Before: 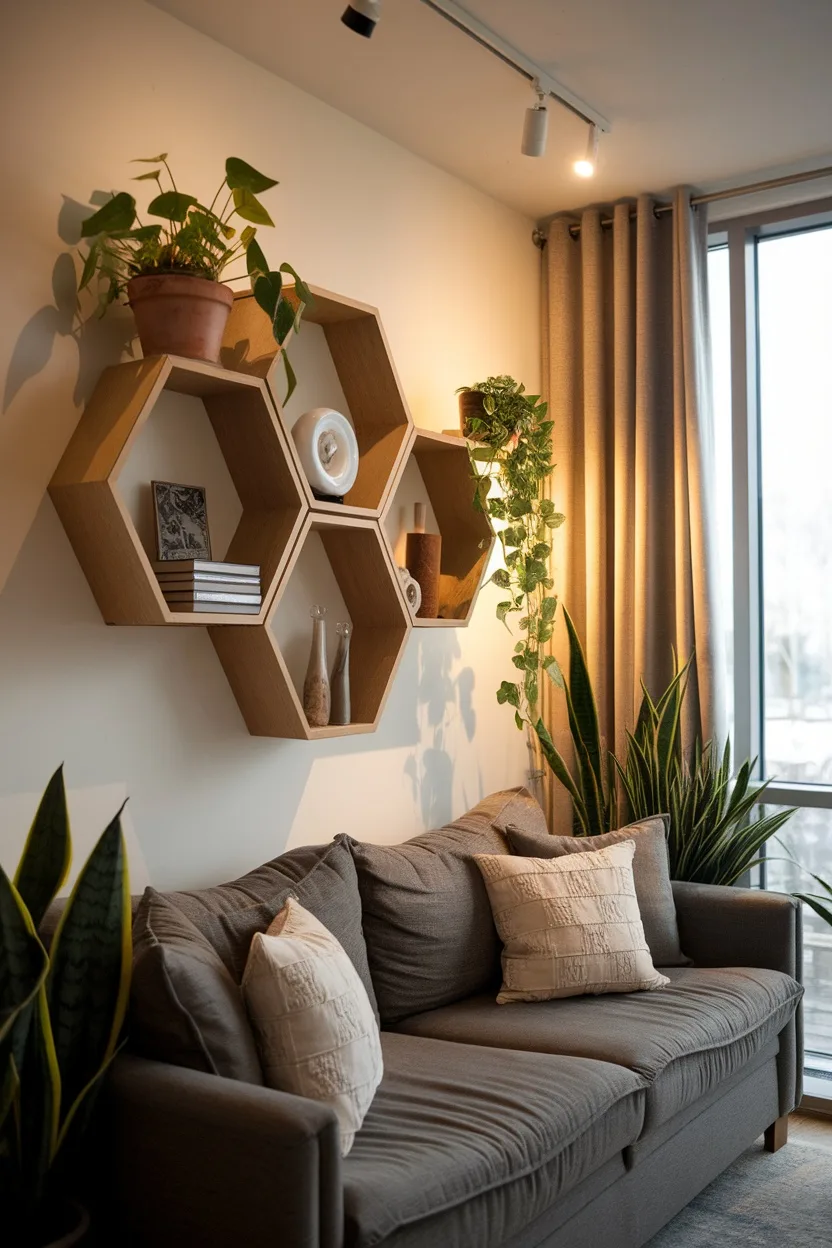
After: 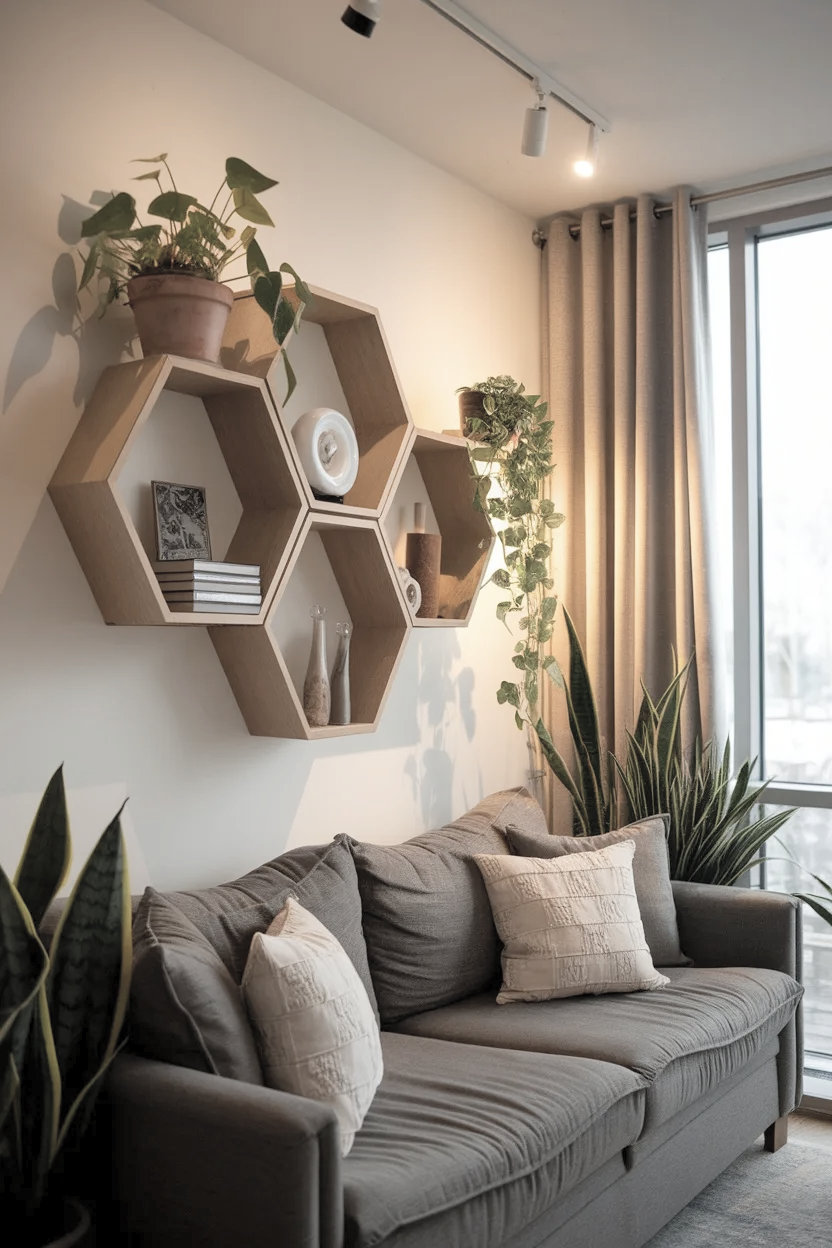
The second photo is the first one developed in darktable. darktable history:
contrast brightness saturation: brightness 0.182, saturation -0.484
